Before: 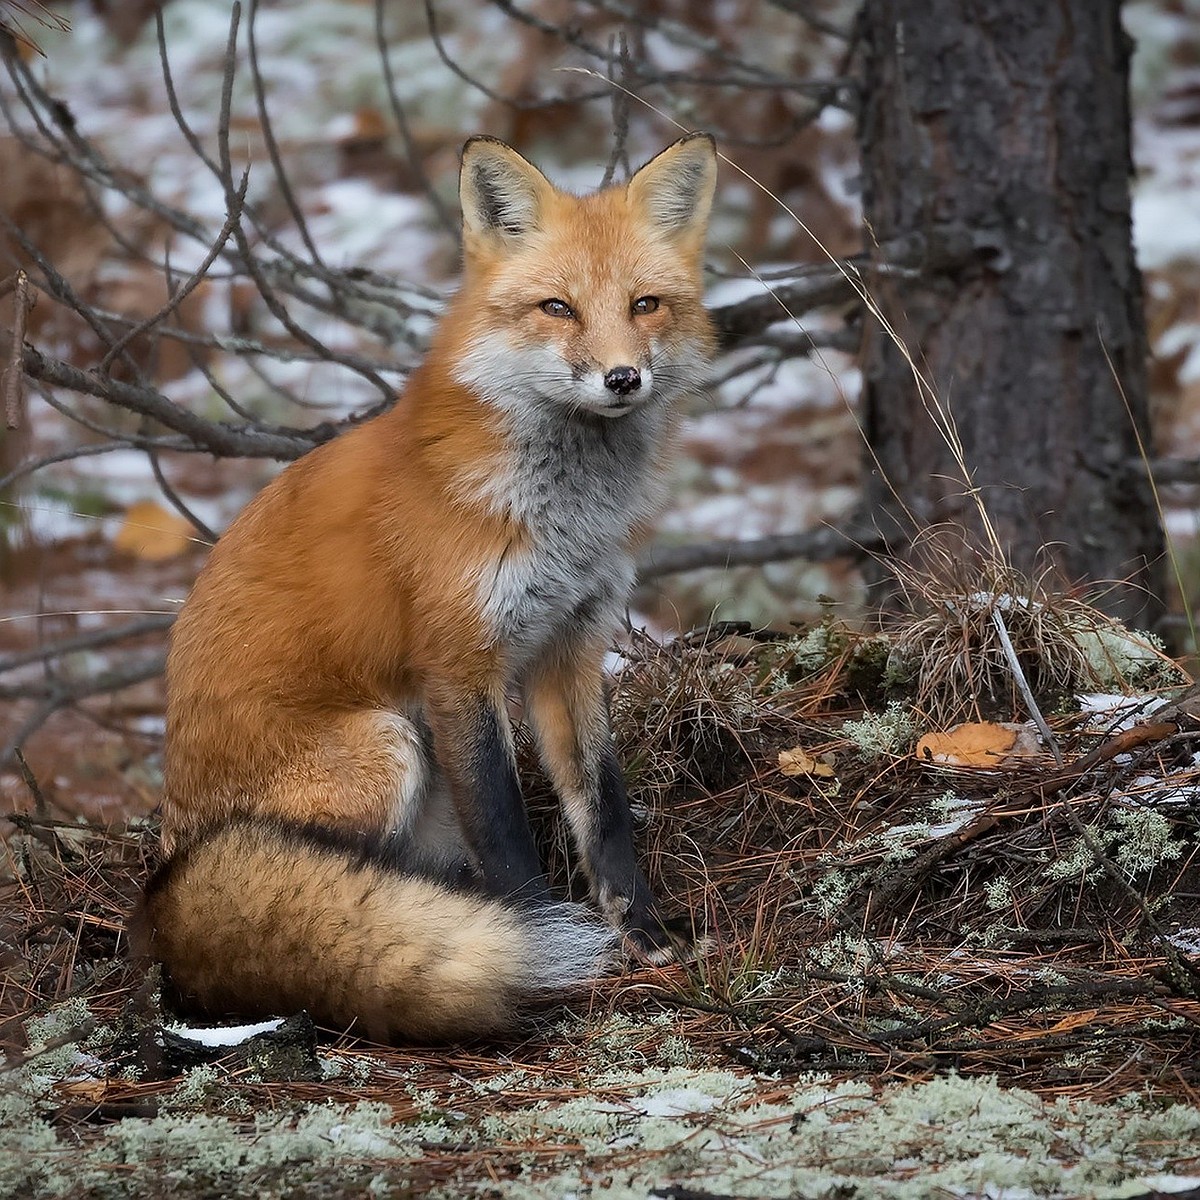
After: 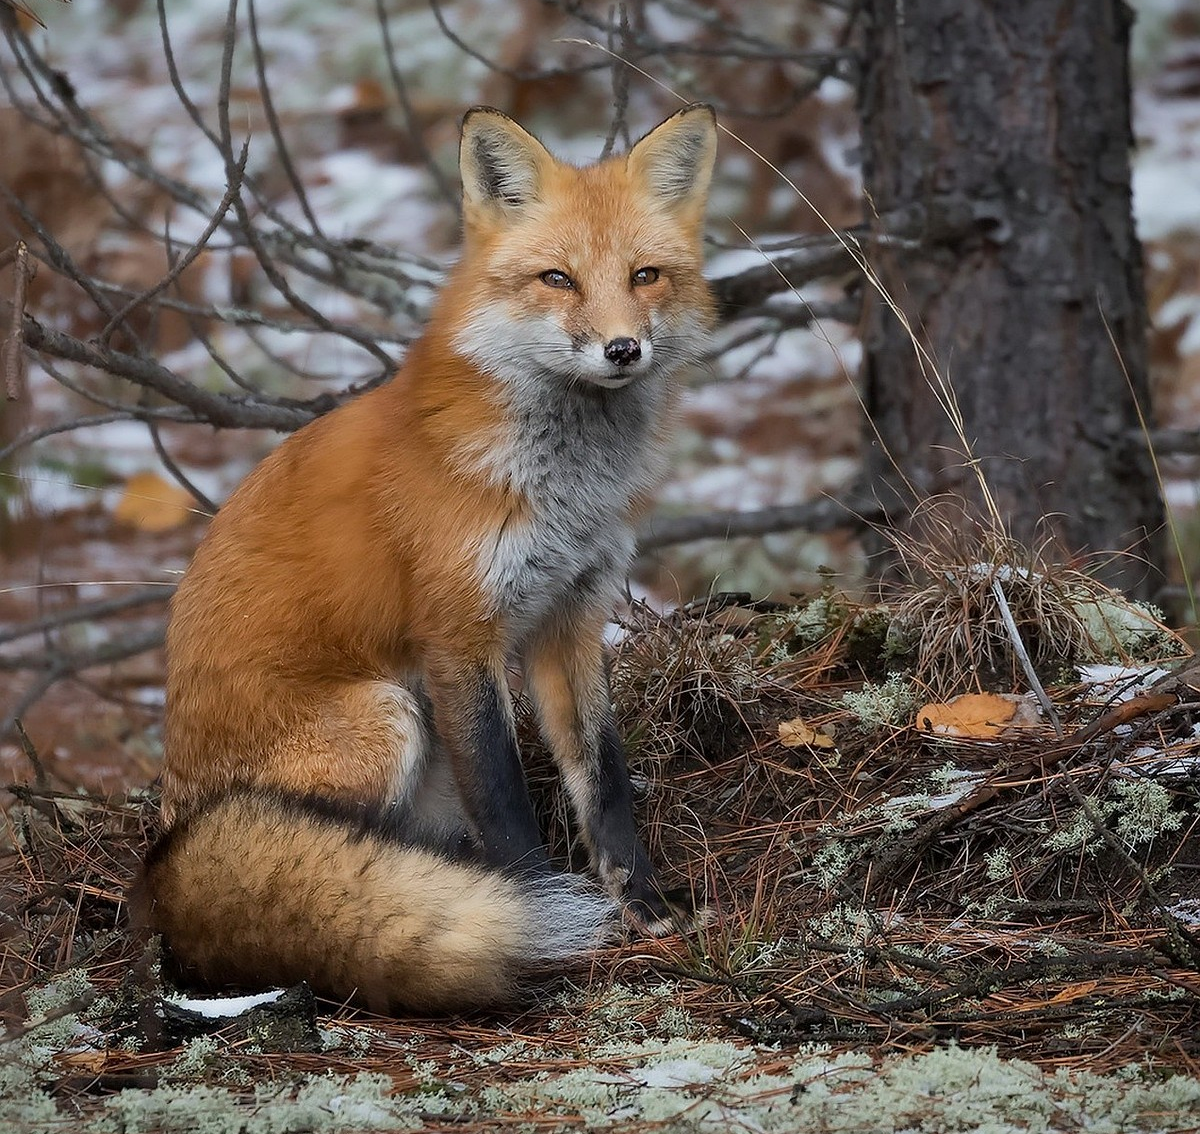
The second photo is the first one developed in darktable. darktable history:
crop and rotate: top 2.479%, bottom 3.018%
shadows and highlights: shadows 25, white point adjustment -3, highlights -30
